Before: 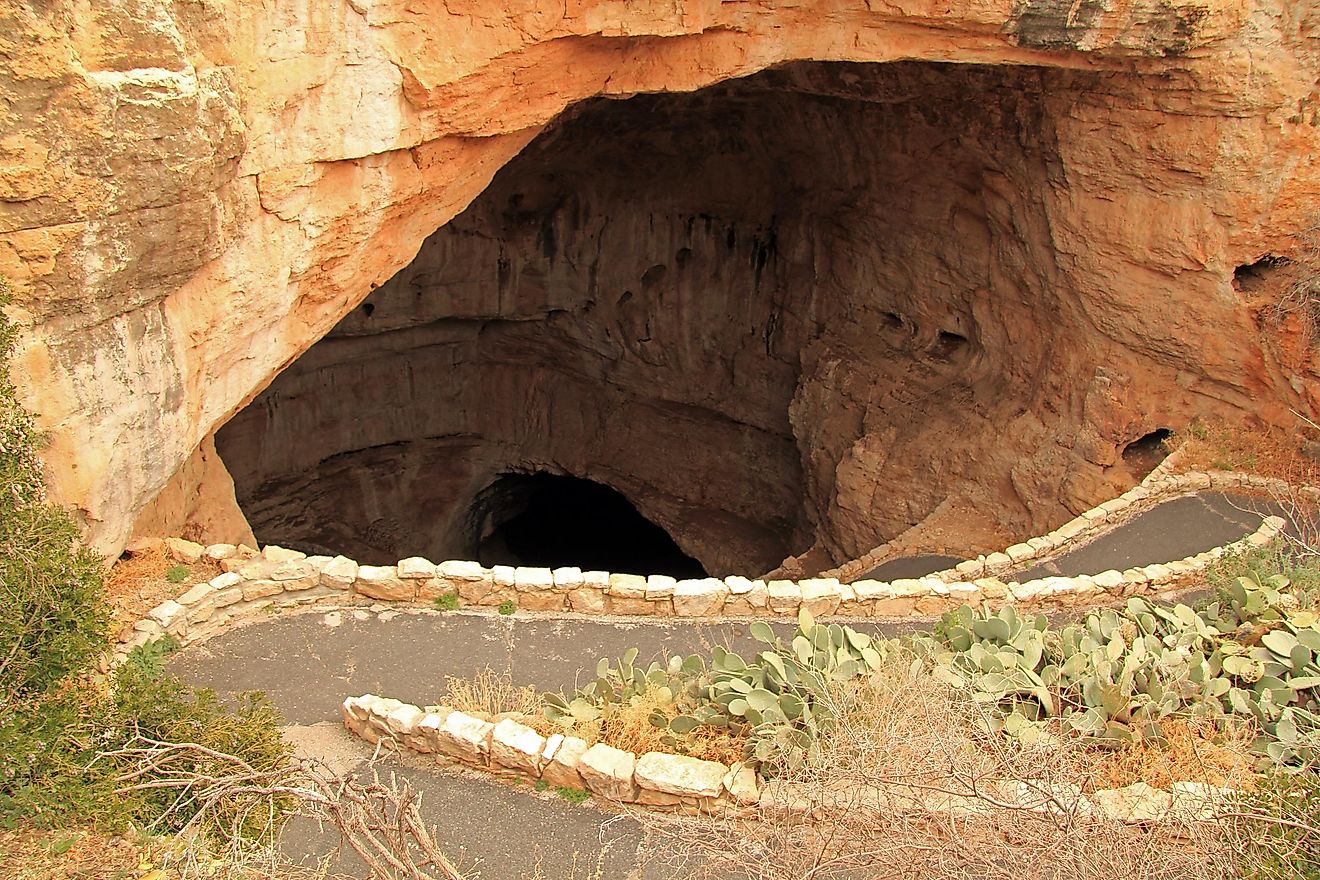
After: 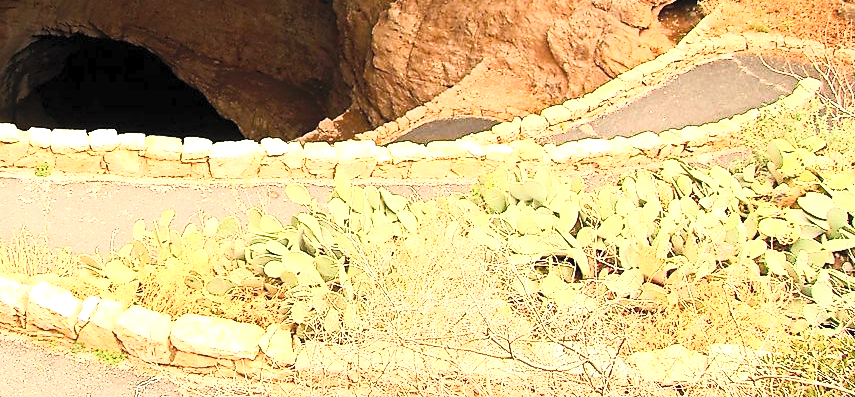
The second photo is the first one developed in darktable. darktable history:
crop and rotate: left 35.155%, top 49.987%, bottom 4.83%
tone equalizer: -8 EV -1.1 EV, -7 EV -1 EV, -6 EV -0.855 EV, -5 EV -0.579 EV, -3 EV 0.607 EV, -2 EV 0.886 EV, -1 EV 1 EV, +0 EV 1.08 EV, edges refinement/feathering 500, mask exposure compensation -1.57 EV, preserve details guided filter
contrast brightness saturation: contrast 0.376, brightness 0.511
color balance rgb: highlights gain › luminance 9.517%, perceptual saturation grading › global saturation 20%, perceptual saturation grading › highlights -25.524%, perceptual saturation grading › shadows 50.521%
